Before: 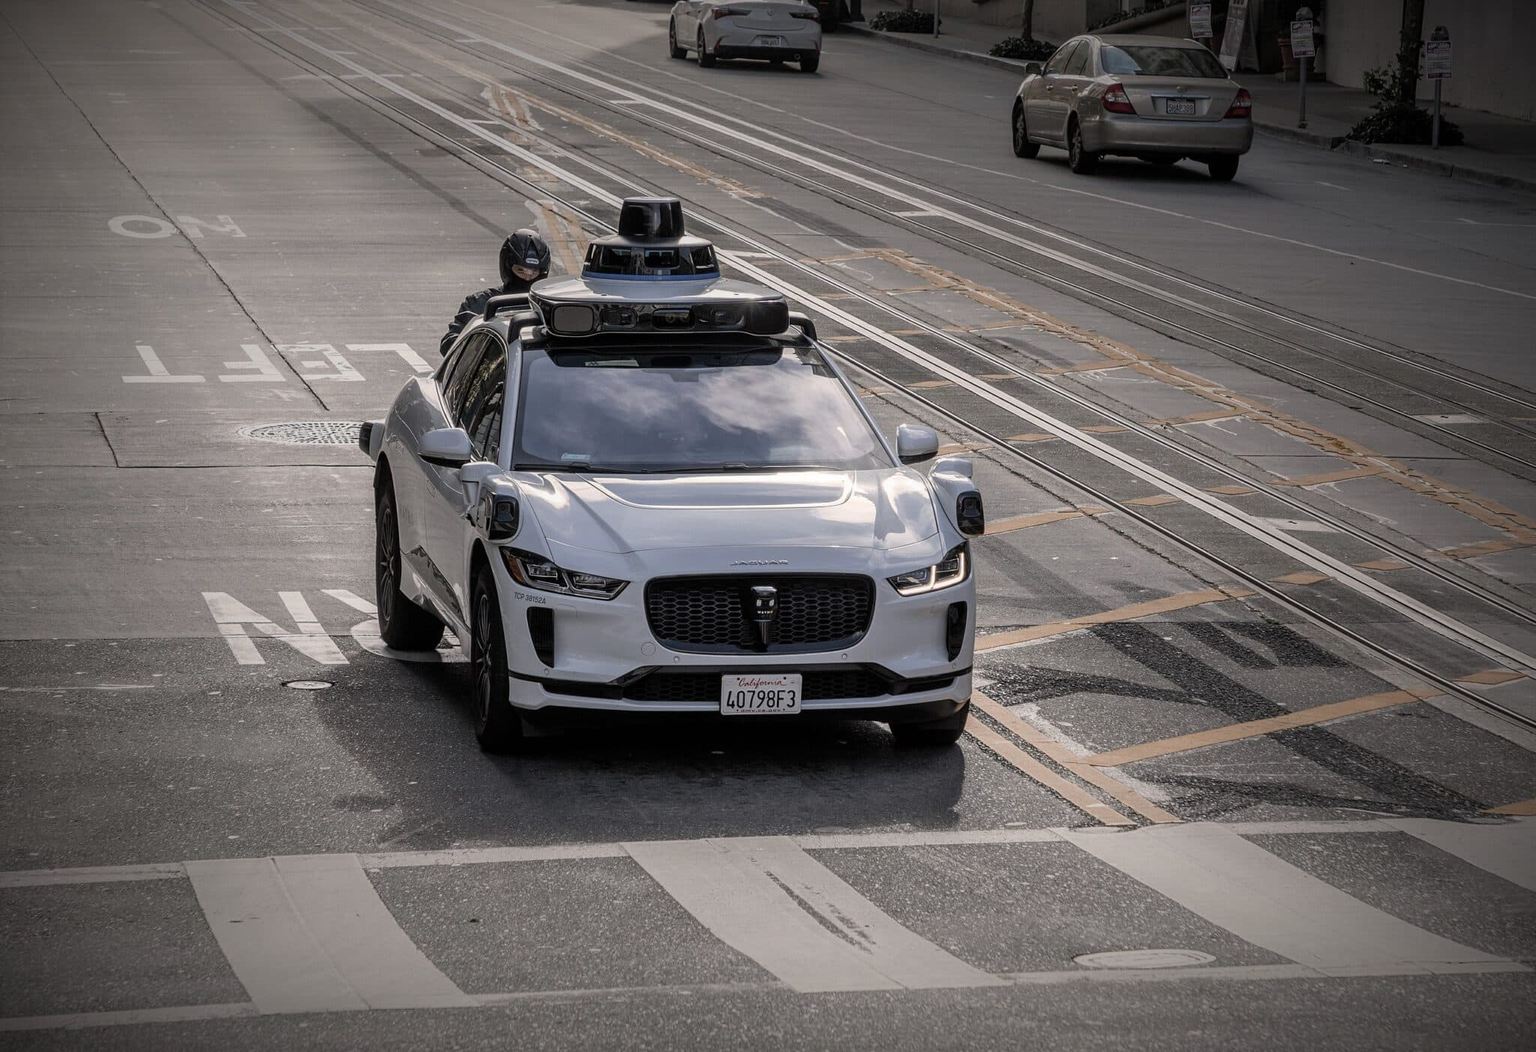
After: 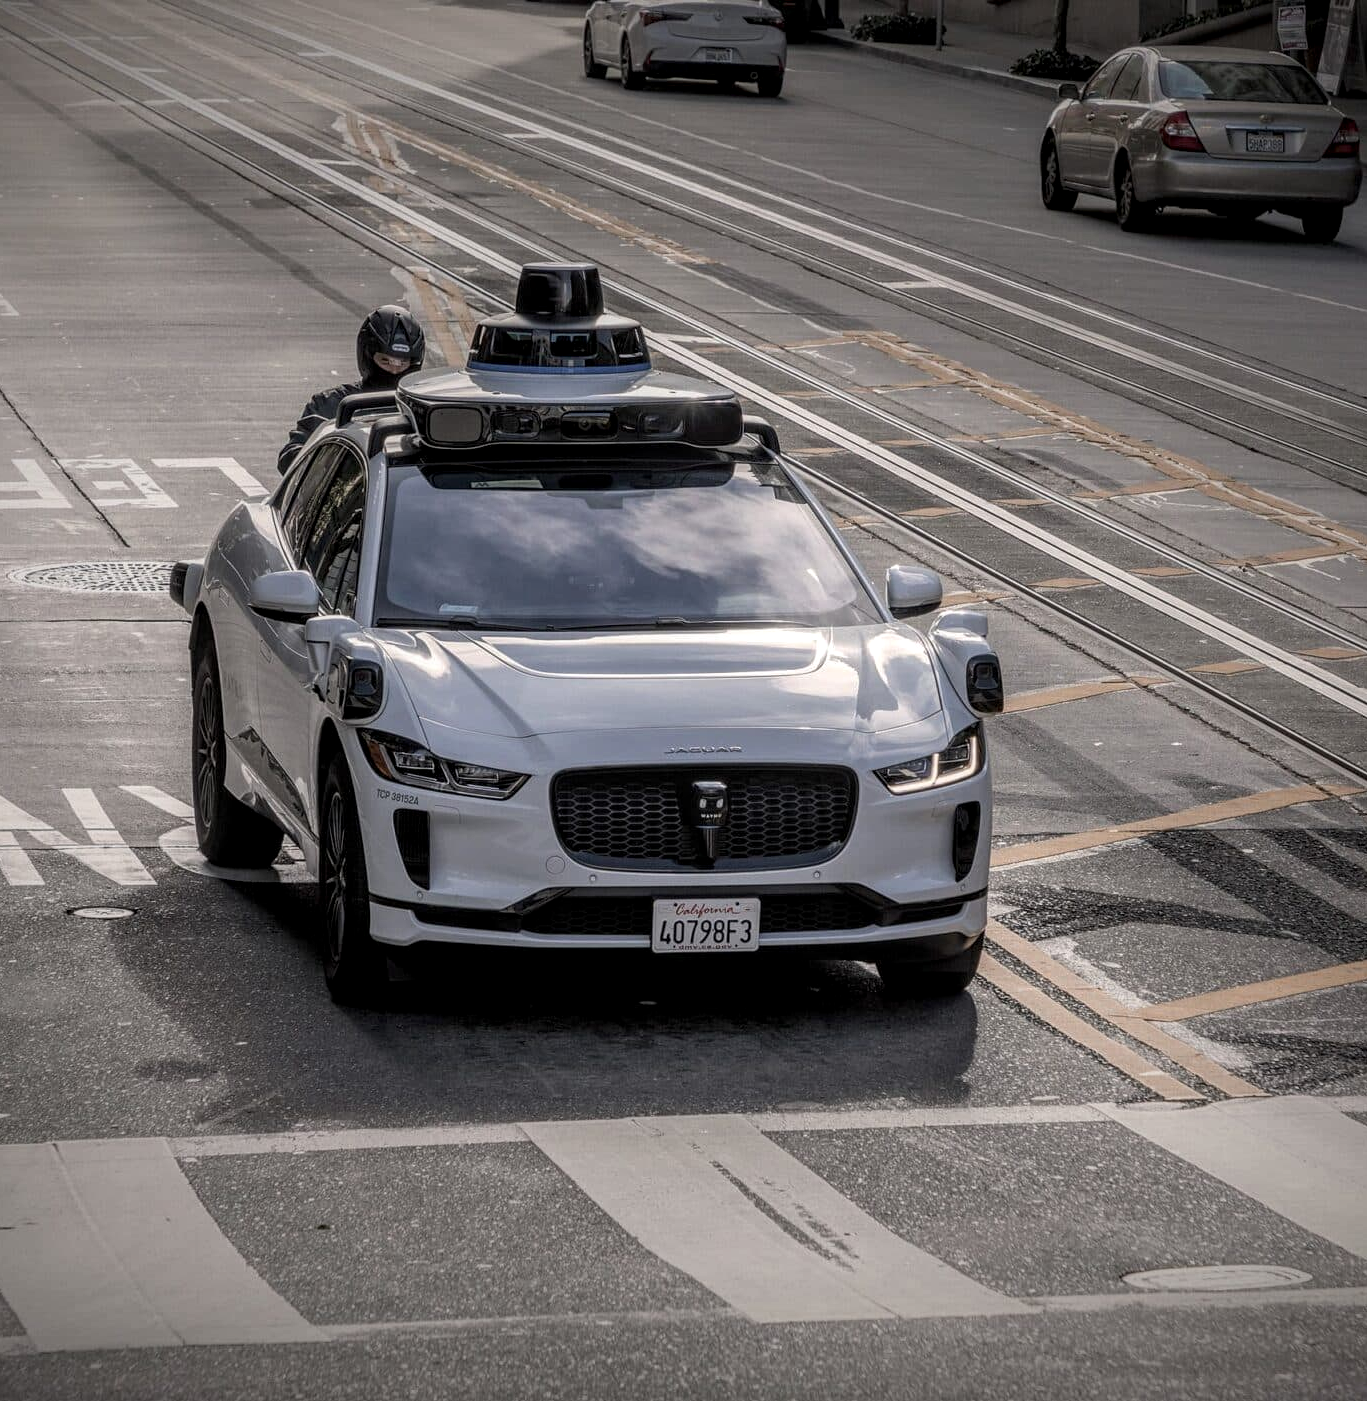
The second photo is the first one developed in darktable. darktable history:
local contrast: on, module defaults
crop and rotate: left 15.093%, right 18.126%
